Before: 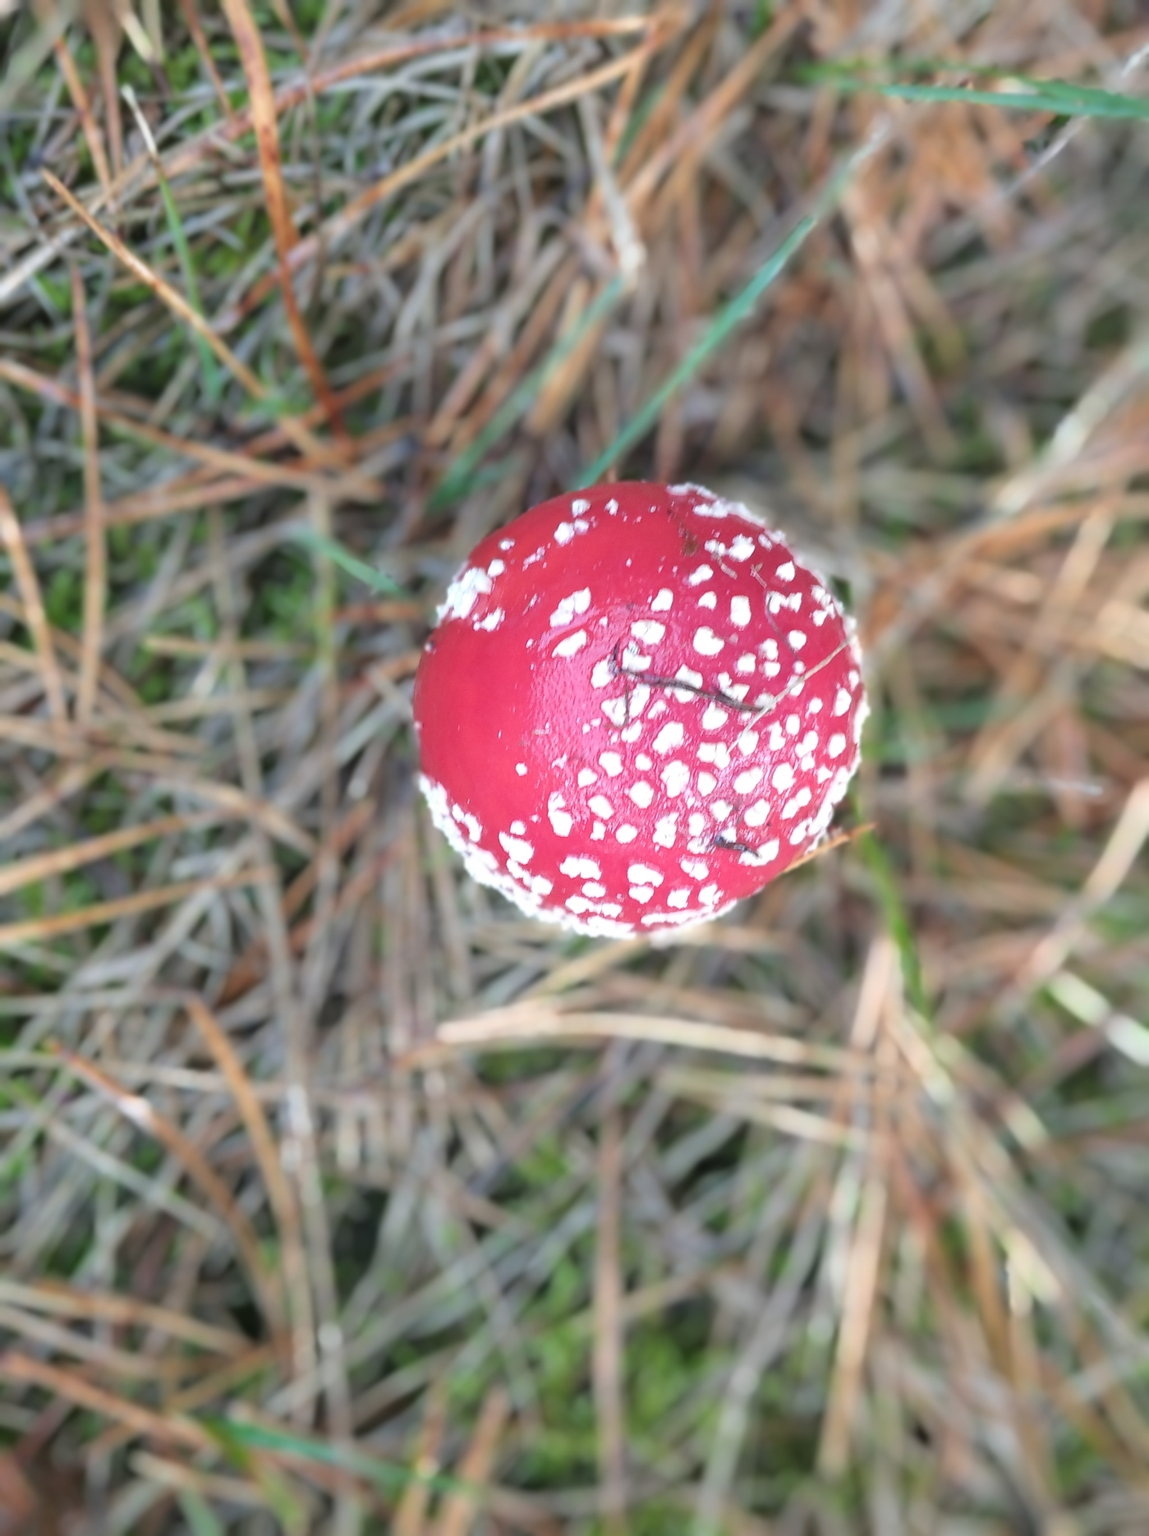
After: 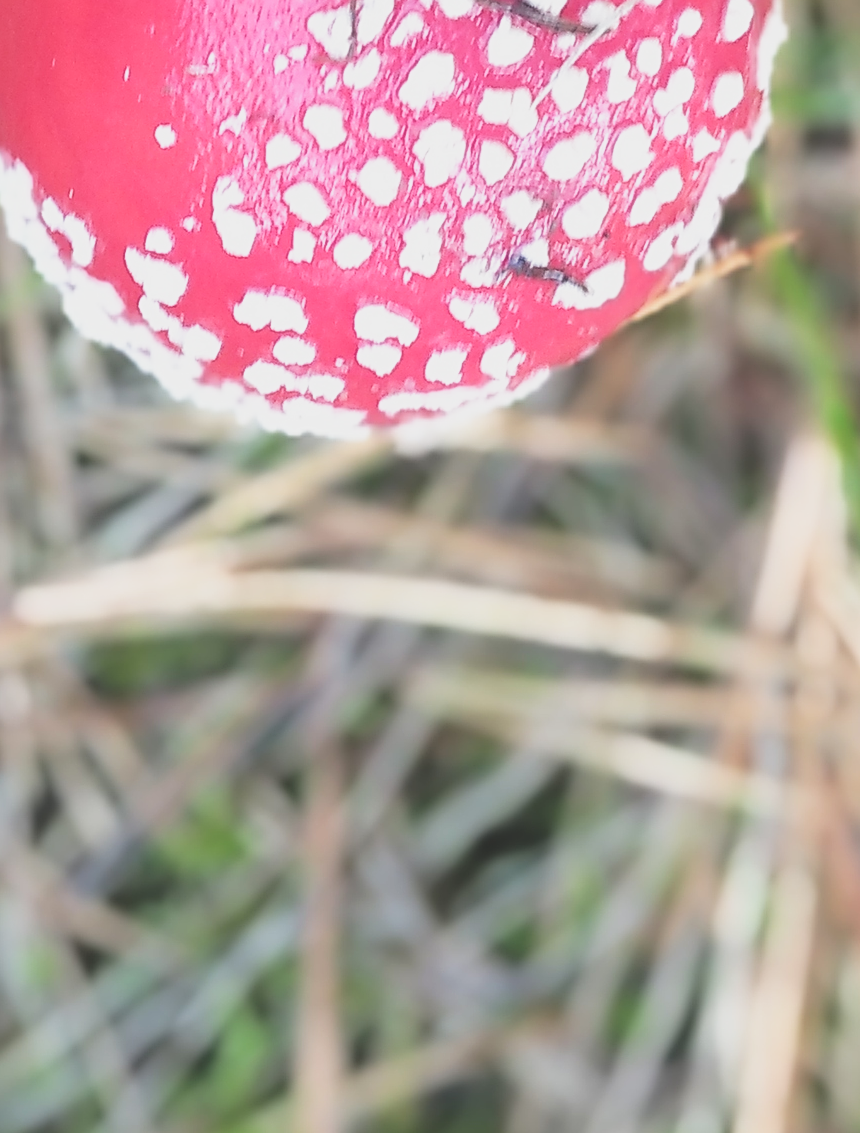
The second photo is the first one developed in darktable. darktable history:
exposure: black level correction -0.014, exposure -0.194 EV, compensate highlight preservation false
sharpen: on, module defaults
base curve: curves: ch0 [(0, 0) (0.088, 0.125) (0.176, 0.251) (0.354, 0.501) (0.613, 0.749) (1, 0.877)], preserve colors none
crop: left 37.336%, top 45.13%, right 20.643%, bottom 13.477%
